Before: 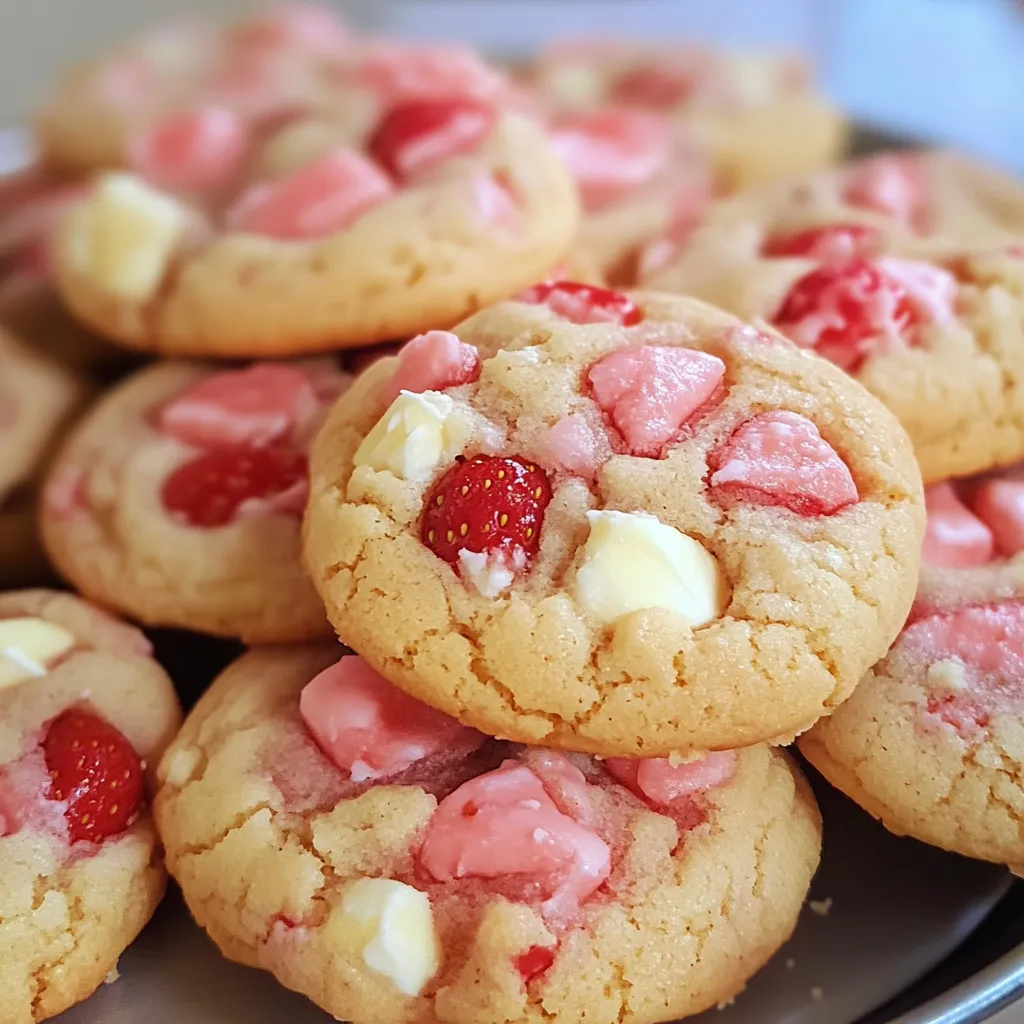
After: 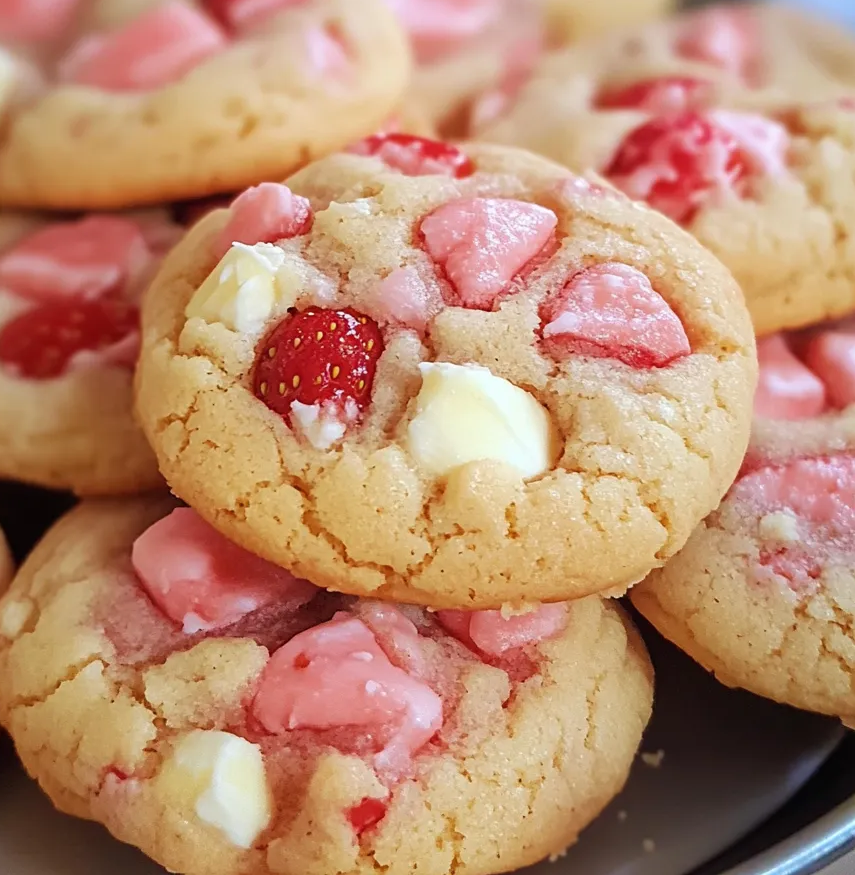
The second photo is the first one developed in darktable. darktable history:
crop: left 16.487%, top 14.503%
